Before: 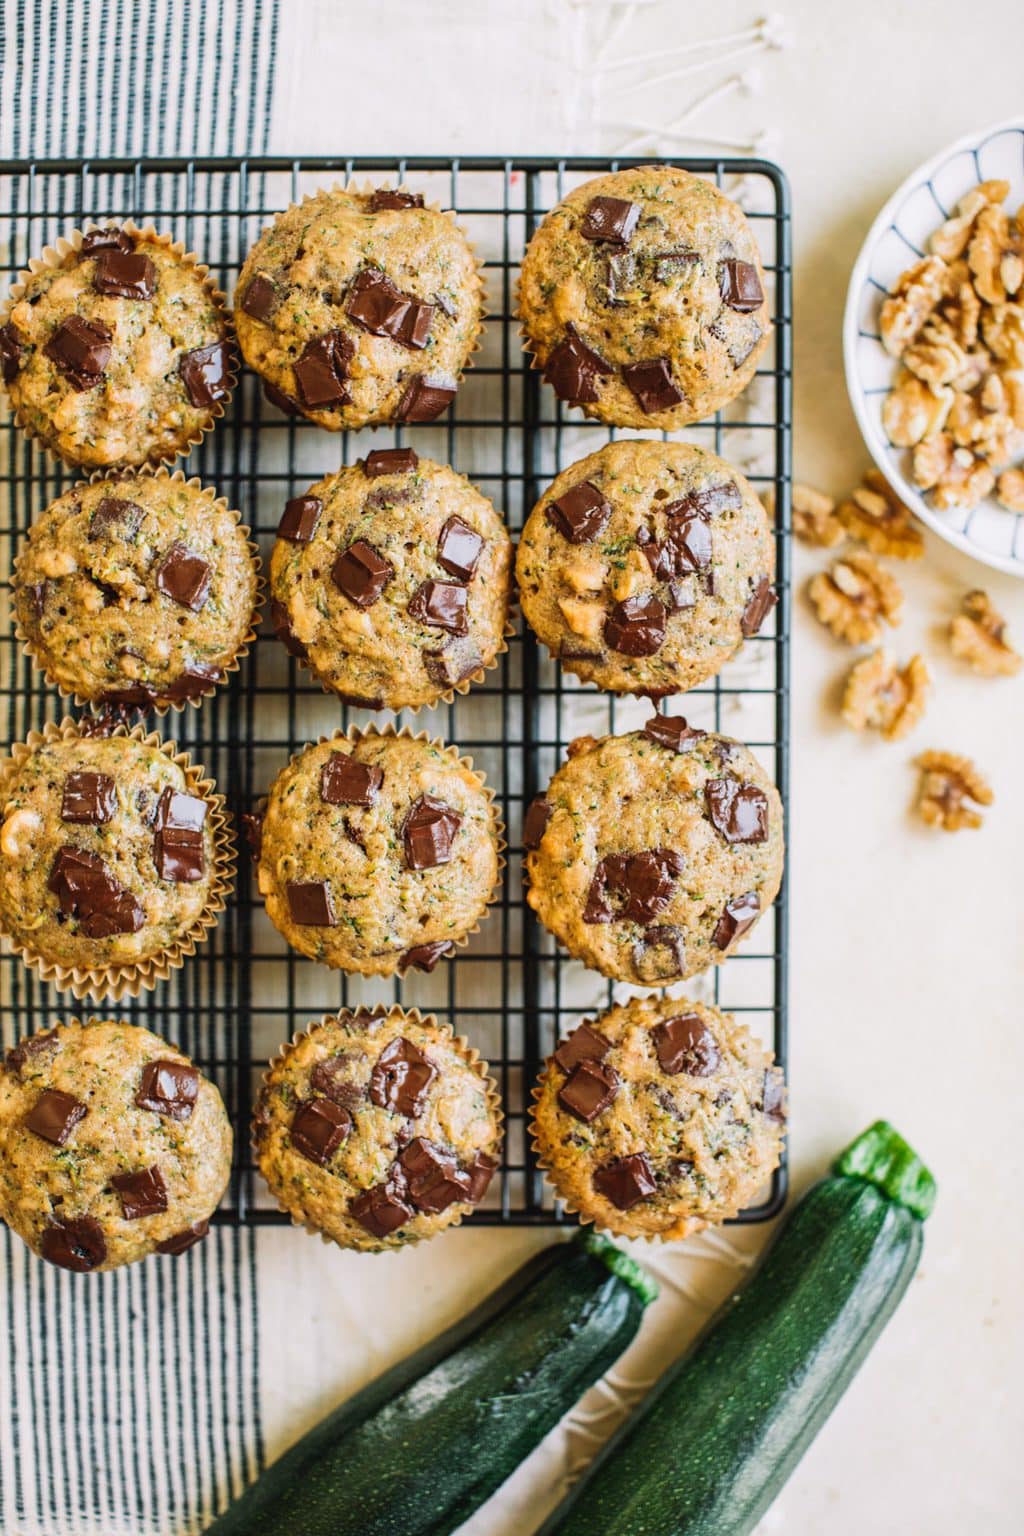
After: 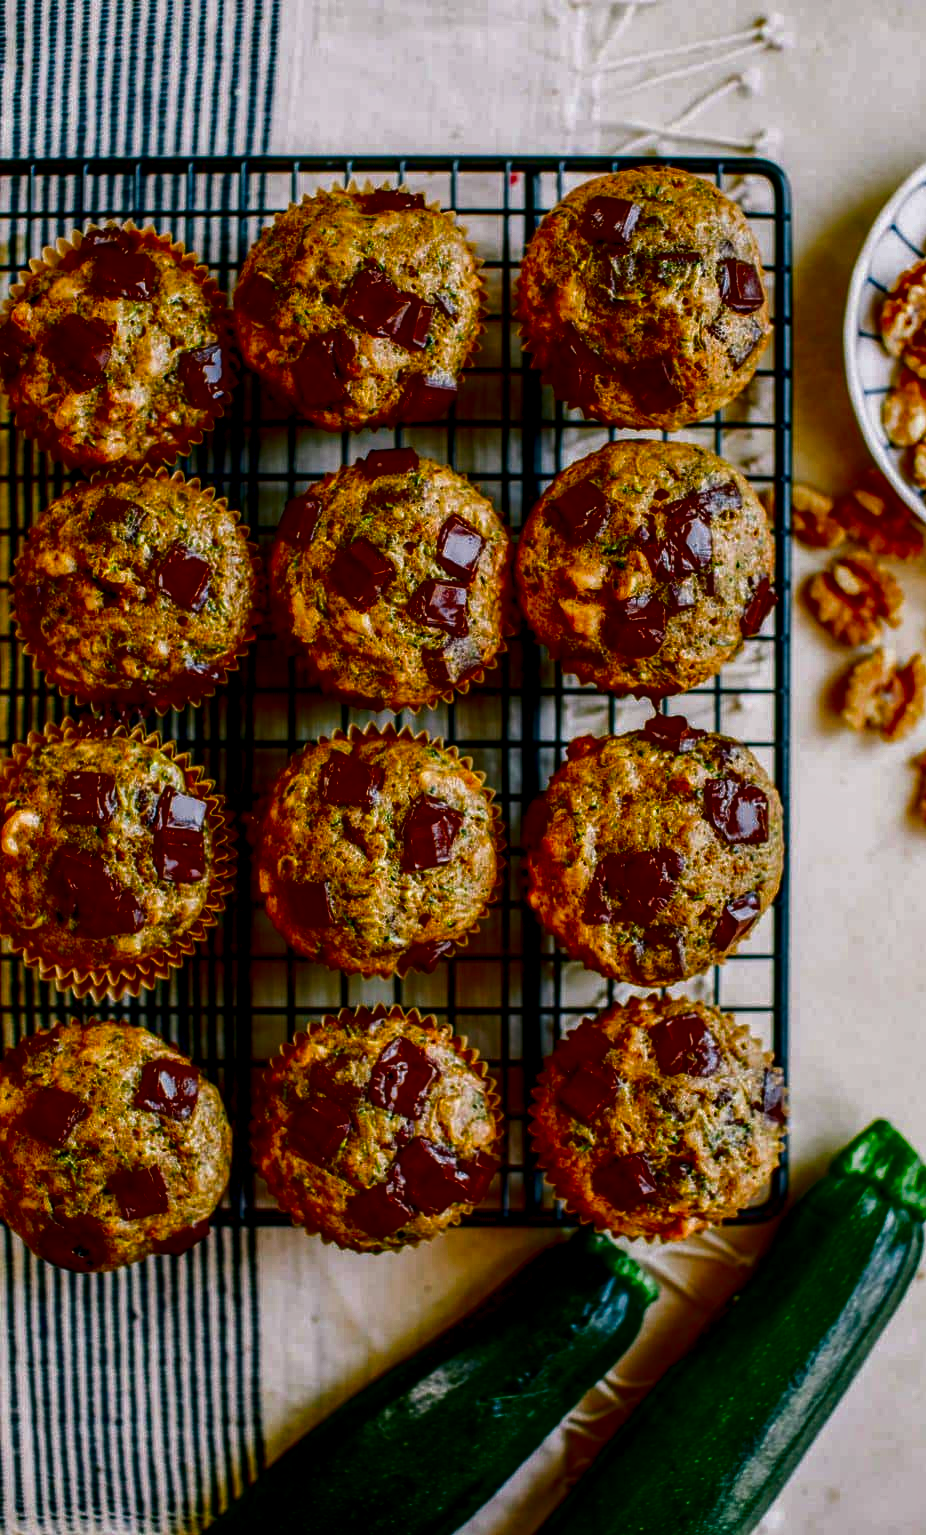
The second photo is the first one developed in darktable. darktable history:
contrast brightness saturation: brightness -0.989, saturation 0.985
crop: right 9.485%, bottom 0.05%
local contrast: detail 140%
